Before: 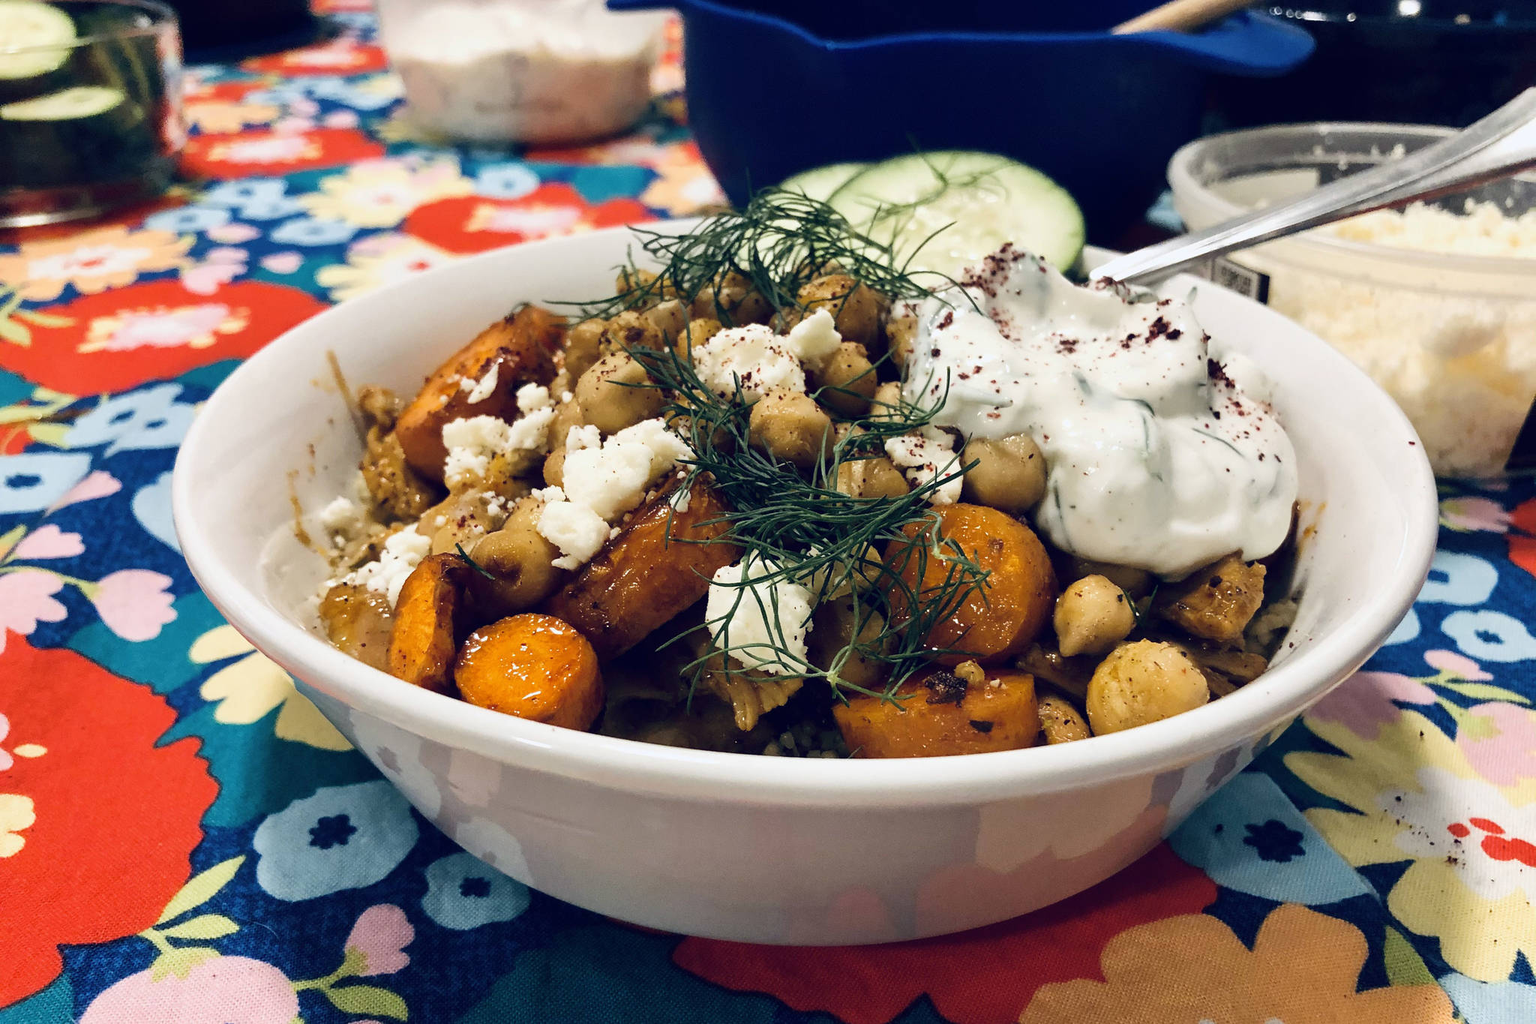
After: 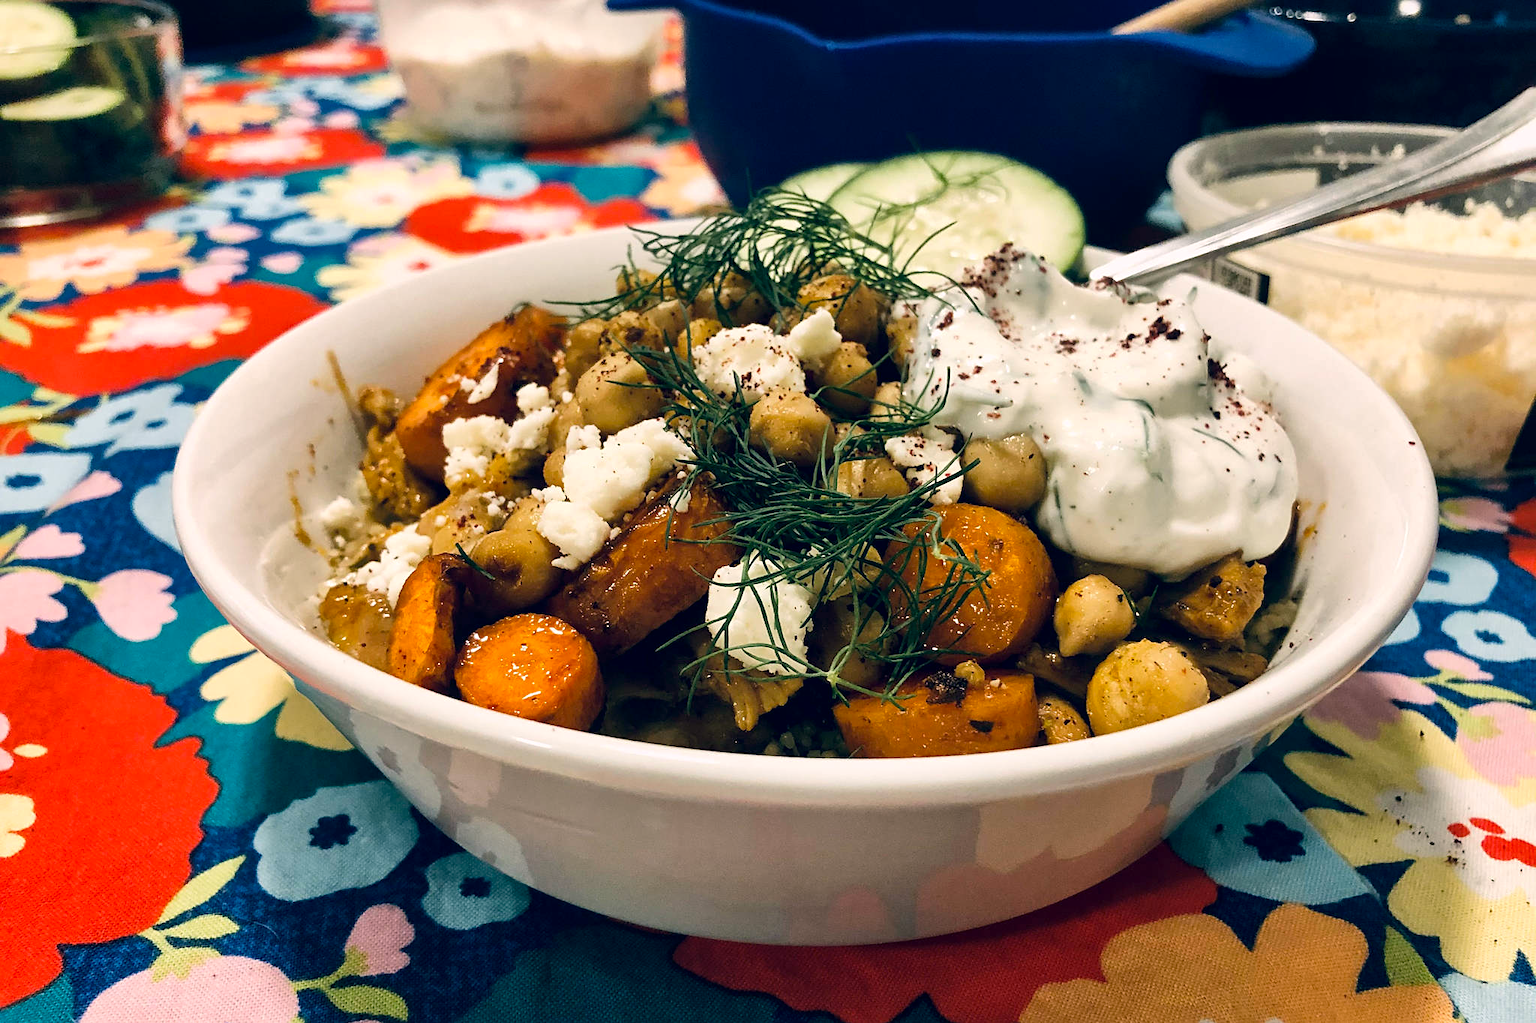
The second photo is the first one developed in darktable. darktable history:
local contrast: mode bilateral grid, contrast 19, coarseness 51, detail 128%, midtone range 0.2
color correction: highlights a* 4.33, highlights b* 4.95, shadows a* -7.72, shadows b* 4.71
sharpen: amount 0.21
